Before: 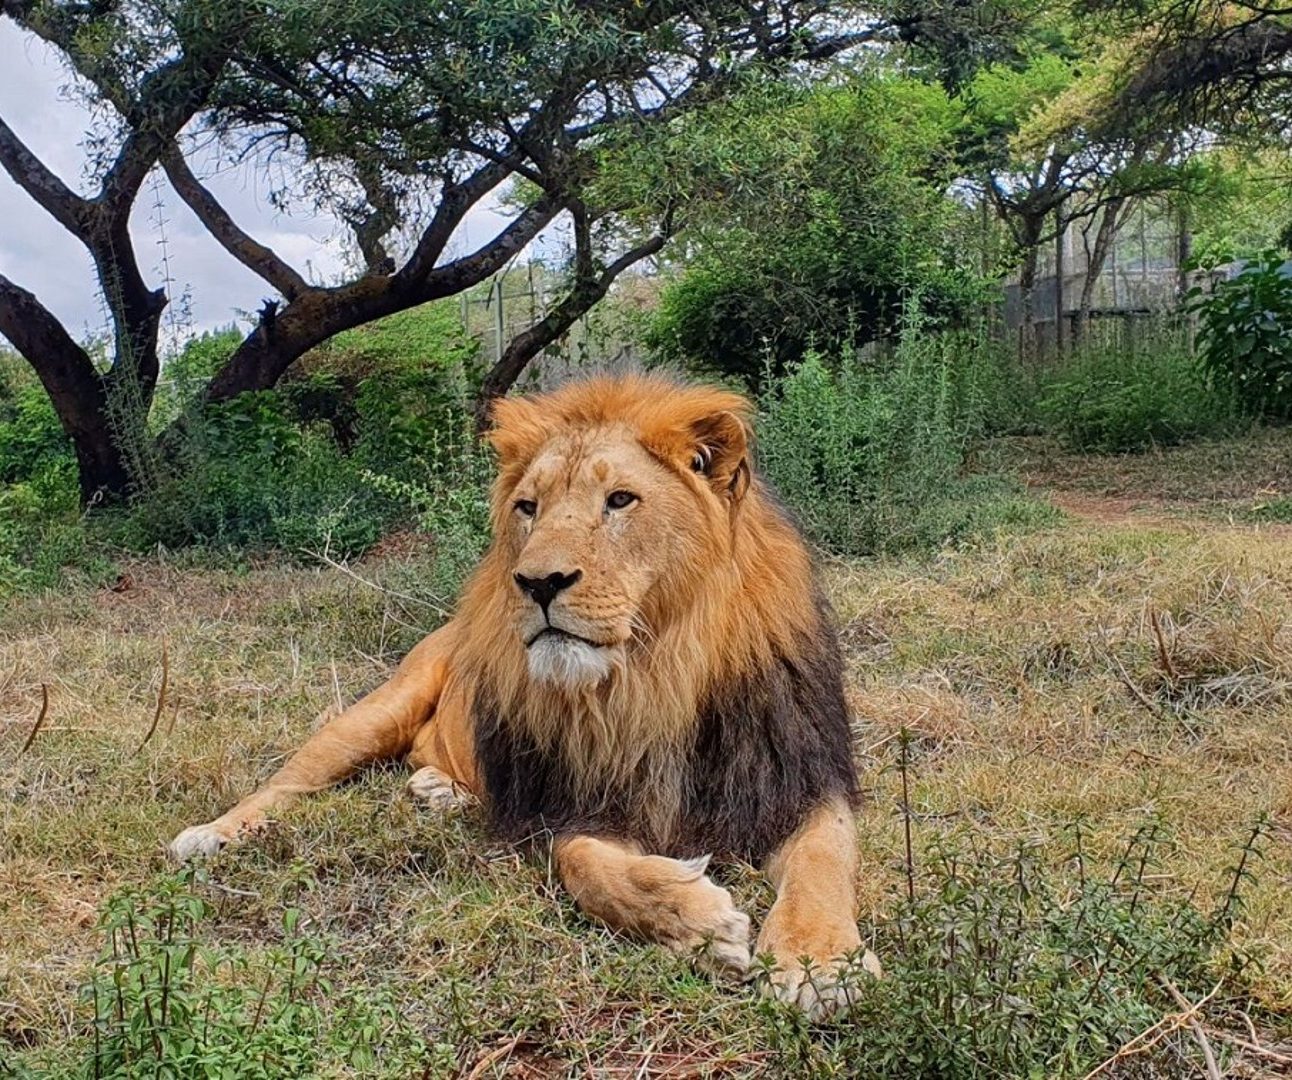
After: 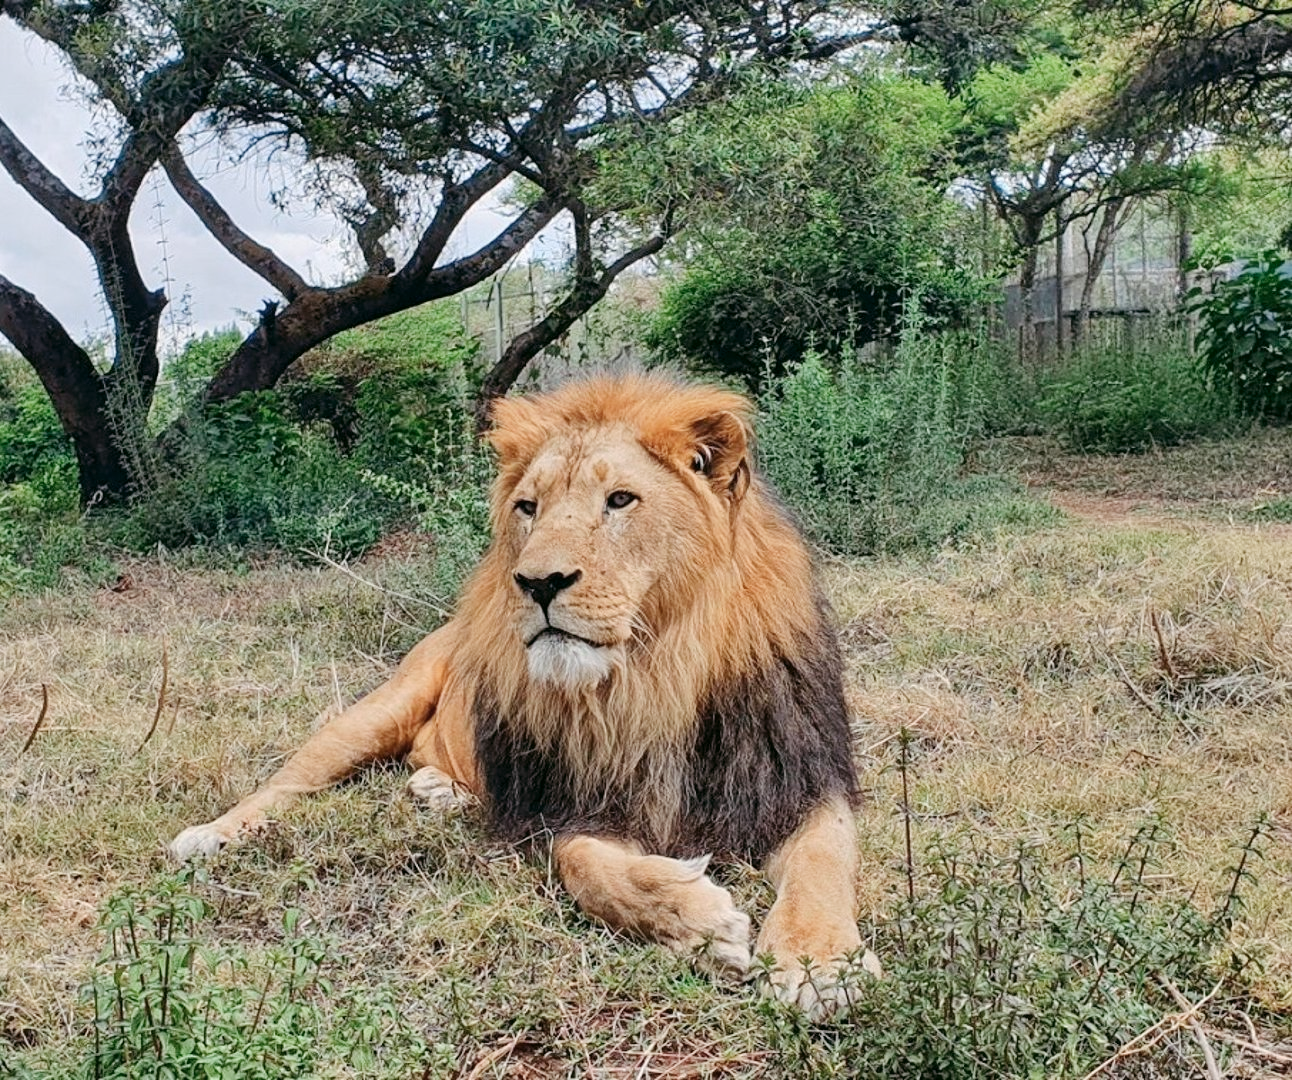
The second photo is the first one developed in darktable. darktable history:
tone curve: curves: ch0 [(0, 0) (0.003, 0.004) (0.011, 0.015) (0.025, 0.033) (0.044, 0.058) (0.069, 0.091) (0.1, 0.131) (0.136, 0.179) (0.177, 0.233) (0.224, 0.295) (0.277, 0.364) (0.335, 0.434) (0.399, 0.51) (0.468, 0.583) (0.543, 0.654) (0.623, 0.724) (0.709, 0.789) (0.801, 0.852) (0.898, 0.924) (1, 1)], preserve colors none
color look up table: target L [62.47, 44.07, 31.95, 199.92, 100, 80.67, 69.43, 59.56, 56.54, 48.42, 42.94, 43.16, 34.72, 26.18, 71.03, 58.9, 51.25, 47.94, 36.39, 25.61, 63.64, 48.63, 43.76, 27.01, 0 ×25], target a [-19.19, -28.1, -8.1, 0.011, -0.001, 0.092, -0.303, 15.95, 15.78, 30.57, -0.143, 41.37, 40.59, 10.76, -0.612, -0.856, 4.607, 40.19, 1.57, 16.46, -25.21, -23.25, -6.334, -0.522, 0 ×25], target b [44.06, 24.25, 15.32, -0.137, 0.007, 0.98, 64.2, 53.93, 13.12, 42.72, 0.037, 15.04, 21.51, 10.02, -0.706, 0.069, -19.82, -11.96, -33.72, -11.75, -2.477, -20.7, -18.16, -0.3, 0 ×25], num patches 24
